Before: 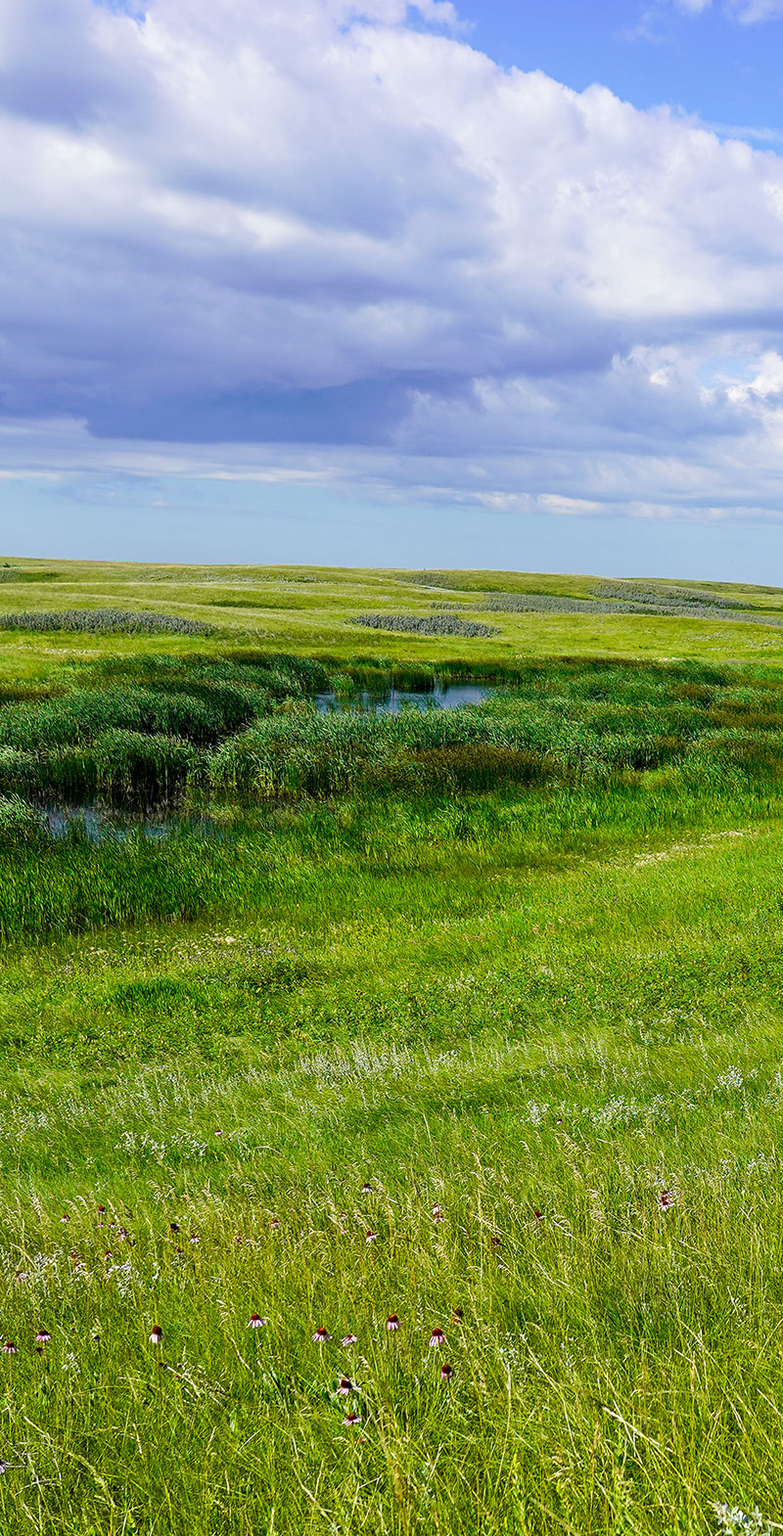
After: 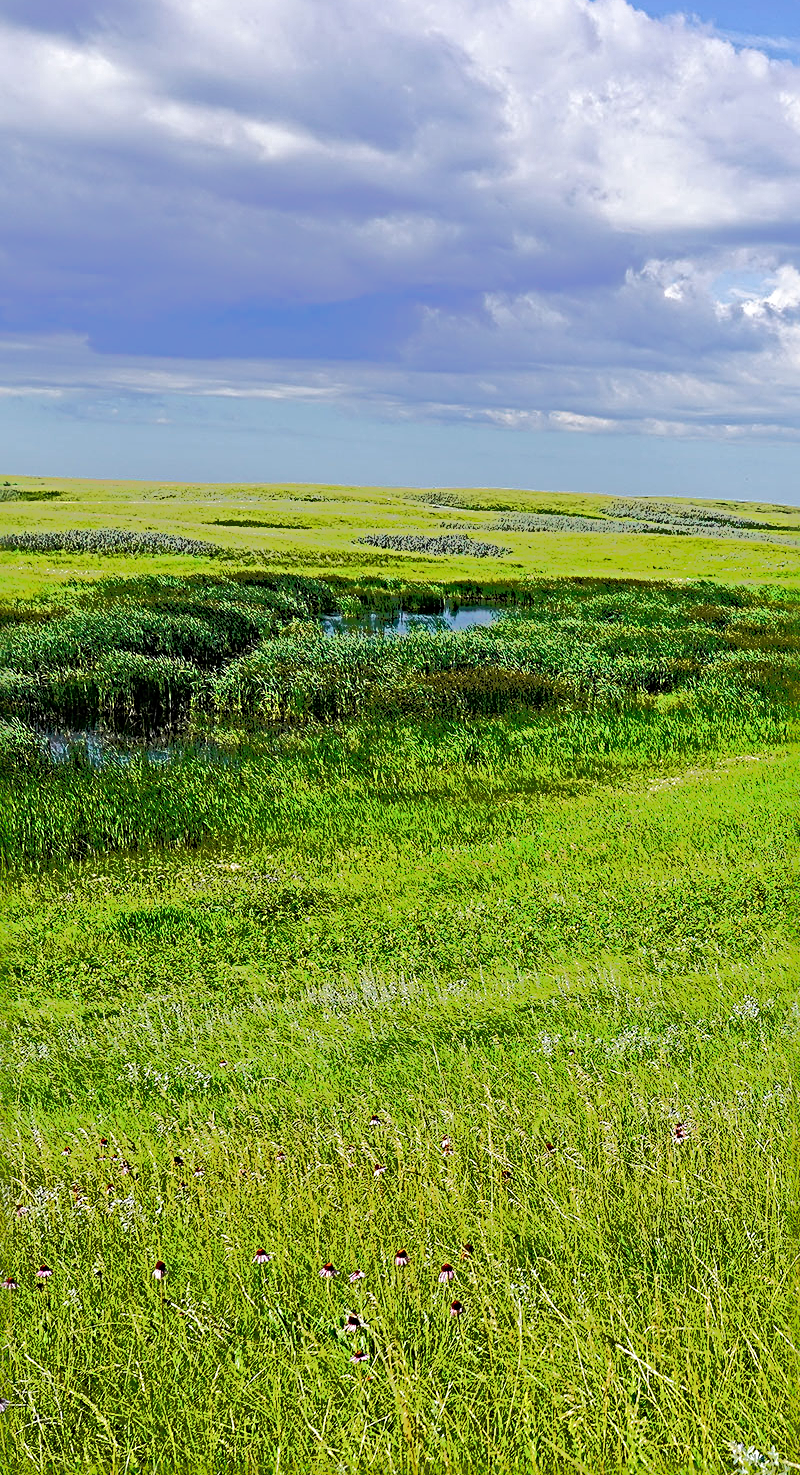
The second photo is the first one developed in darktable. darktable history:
sharpen: radius 4.834
tone equalizer: -7 EV -0.627 EV, -6 EV 0.982 EV, -5 EV -0.45 EV, -4 EV 0.444 EV, -3 EV 0.41 EV, -2 EV 0.177 EV, -1 EV -0.136 EV, +0 EV -0.399 EV, edges refinement/feathering 500, mask exposure compensation -1.57 EV, preserve details no
crop and rotate: top 6.026%
